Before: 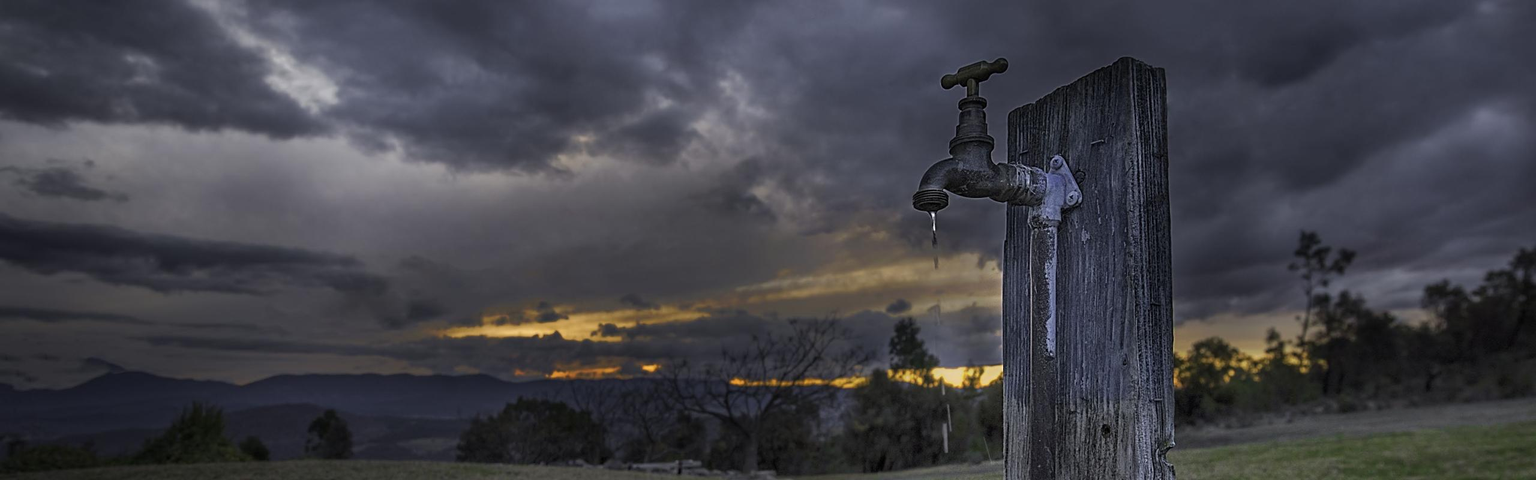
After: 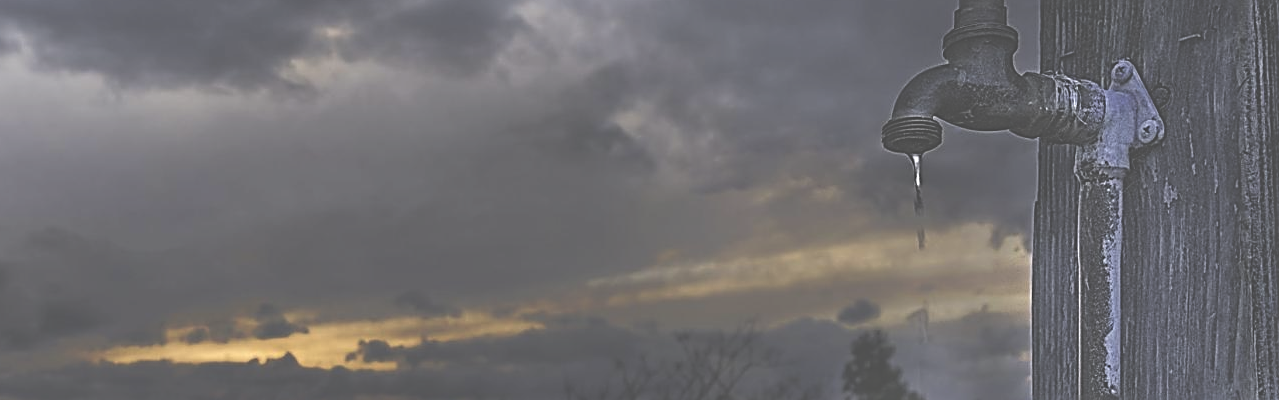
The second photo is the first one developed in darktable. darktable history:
rgb levels: levels [[0.029, 0.461, 0.922], [0, 0.5, 1], [0, 0.5, 1]]
crop: left 25%, top 25%, right 25%, bottom 25%
exposure: black level correction -0.087, compensate highlight preservation false
sharpen: on, module defaults
